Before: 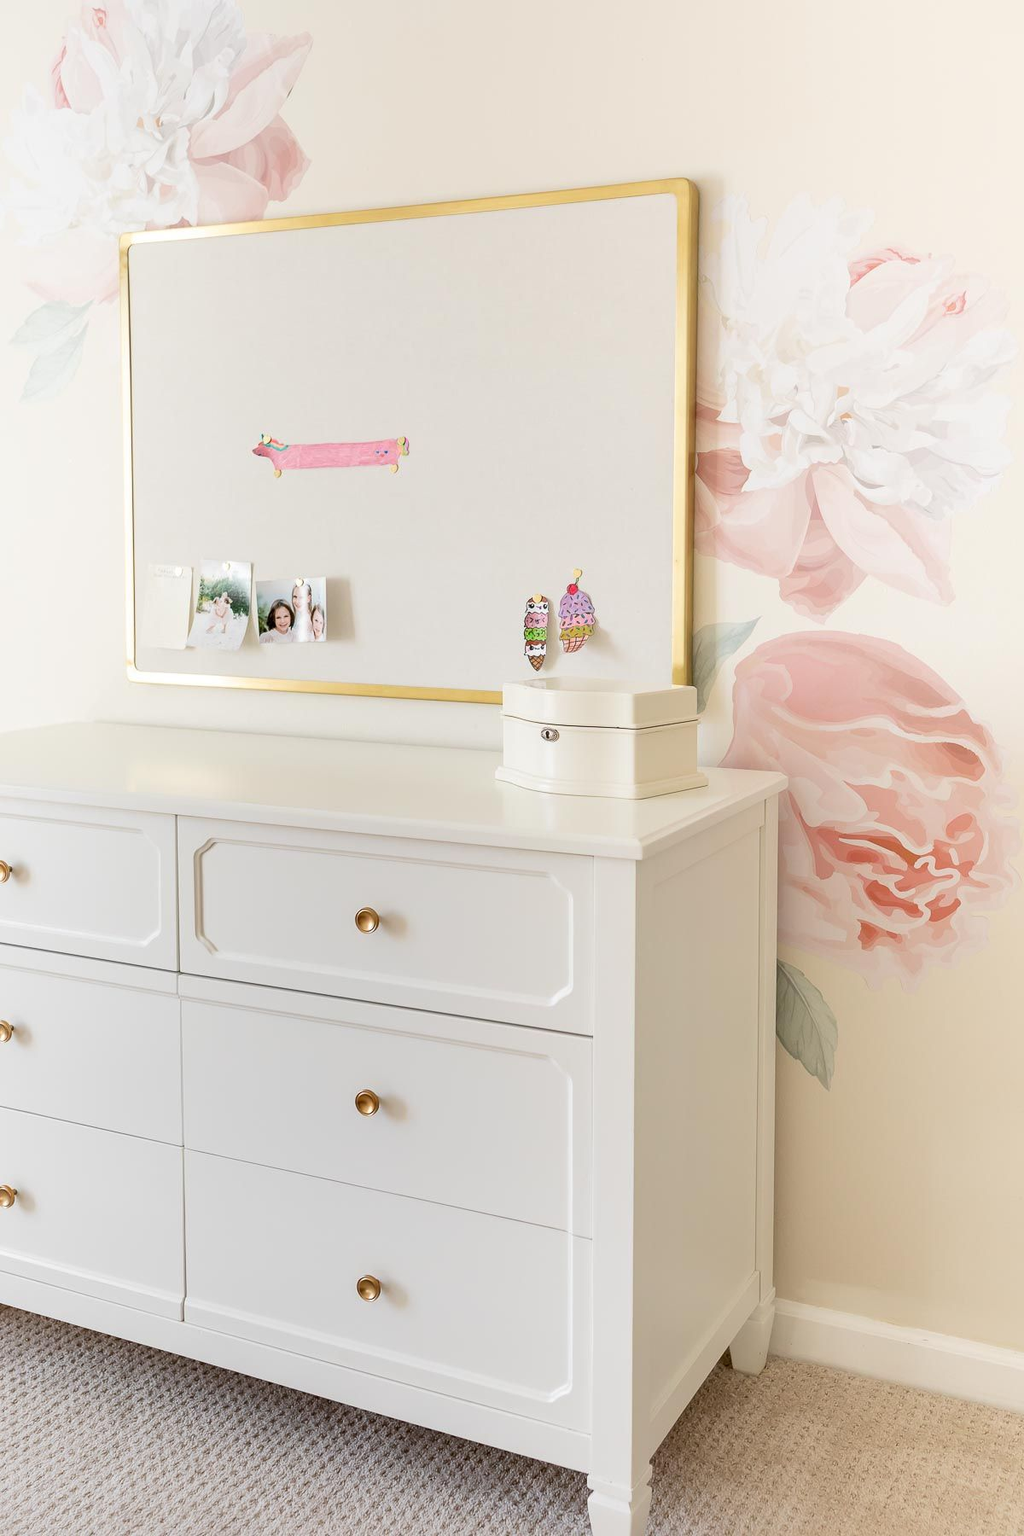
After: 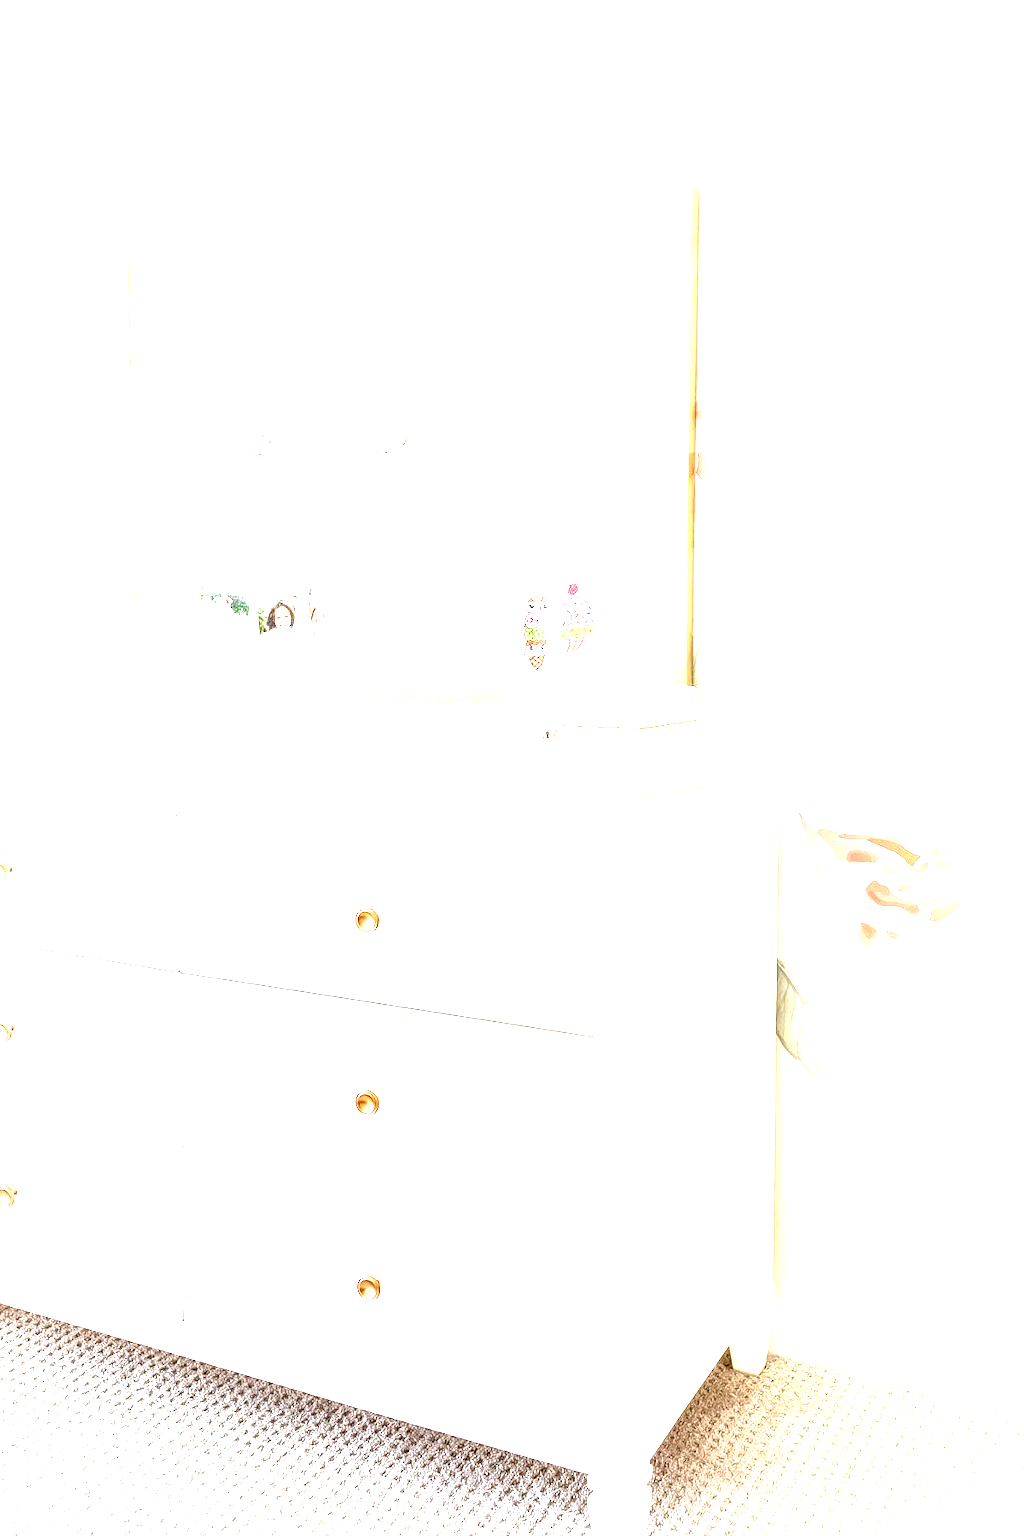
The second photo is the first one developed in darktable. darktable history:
vignetting: fall-off radius 60.92%
exposure: black level correction 0, exposure 2.088 EV, compensate exposure bias true, compensate highlight preservation false
local contrast: highlights 0%, shadows 0%, detail 182%
